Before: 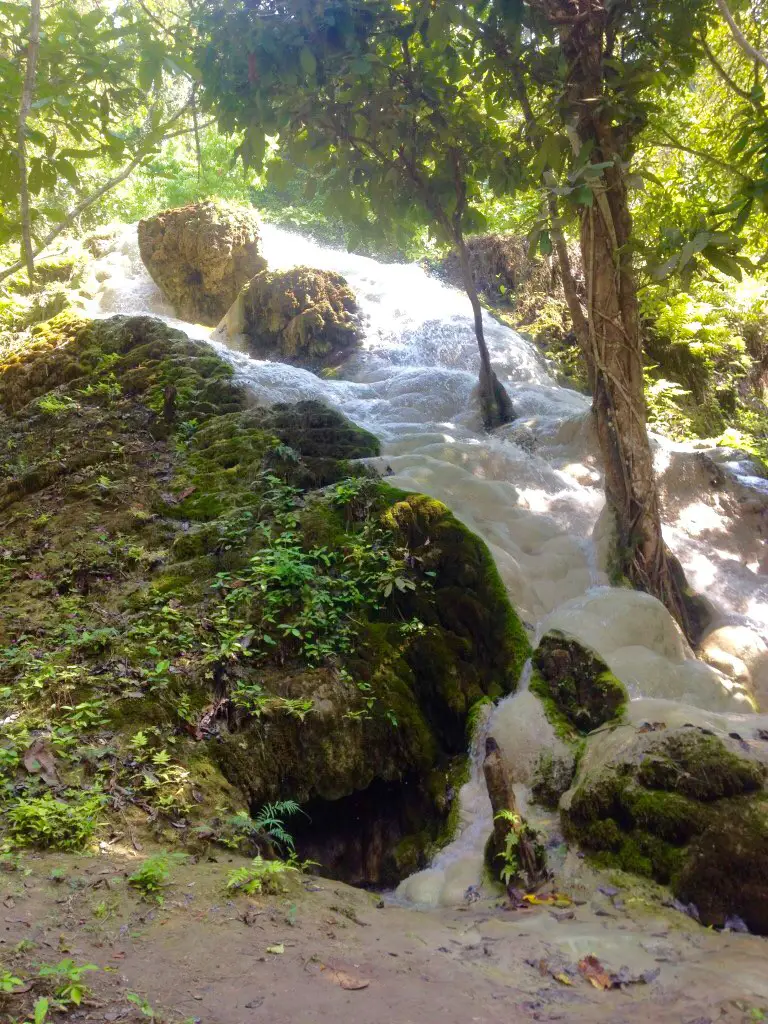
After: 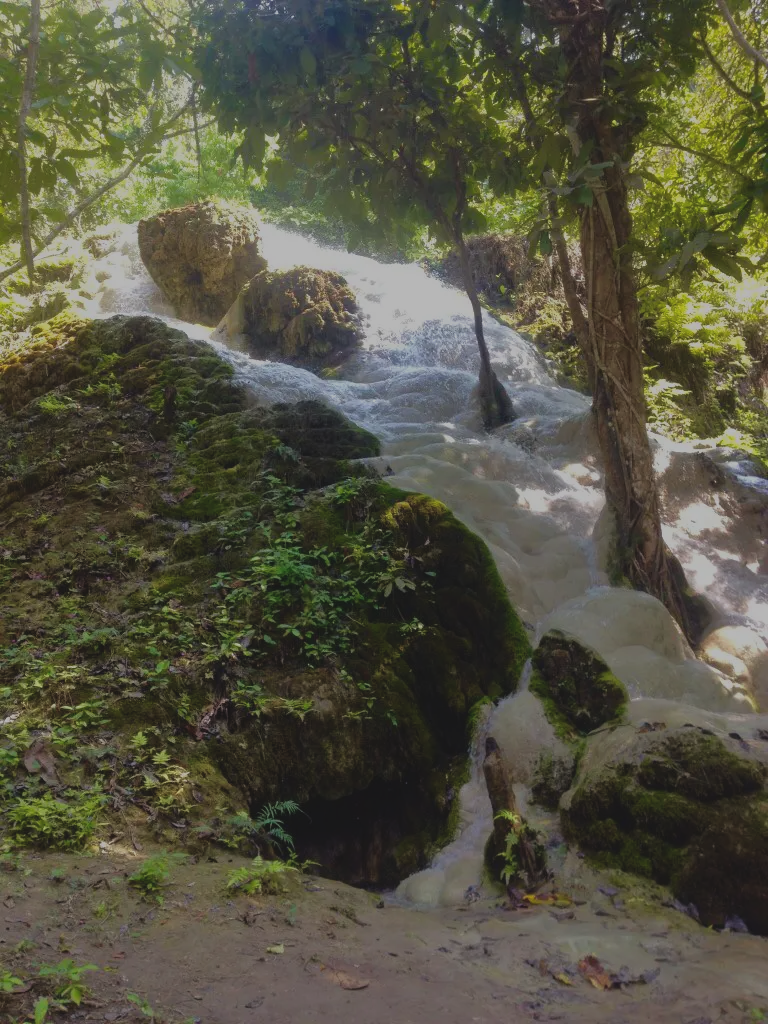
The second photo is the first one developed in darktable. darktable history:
exposure: black level correction -0.017, exposure -1.096 EV, compensate exposure bias true, compensate highlight preservation false
